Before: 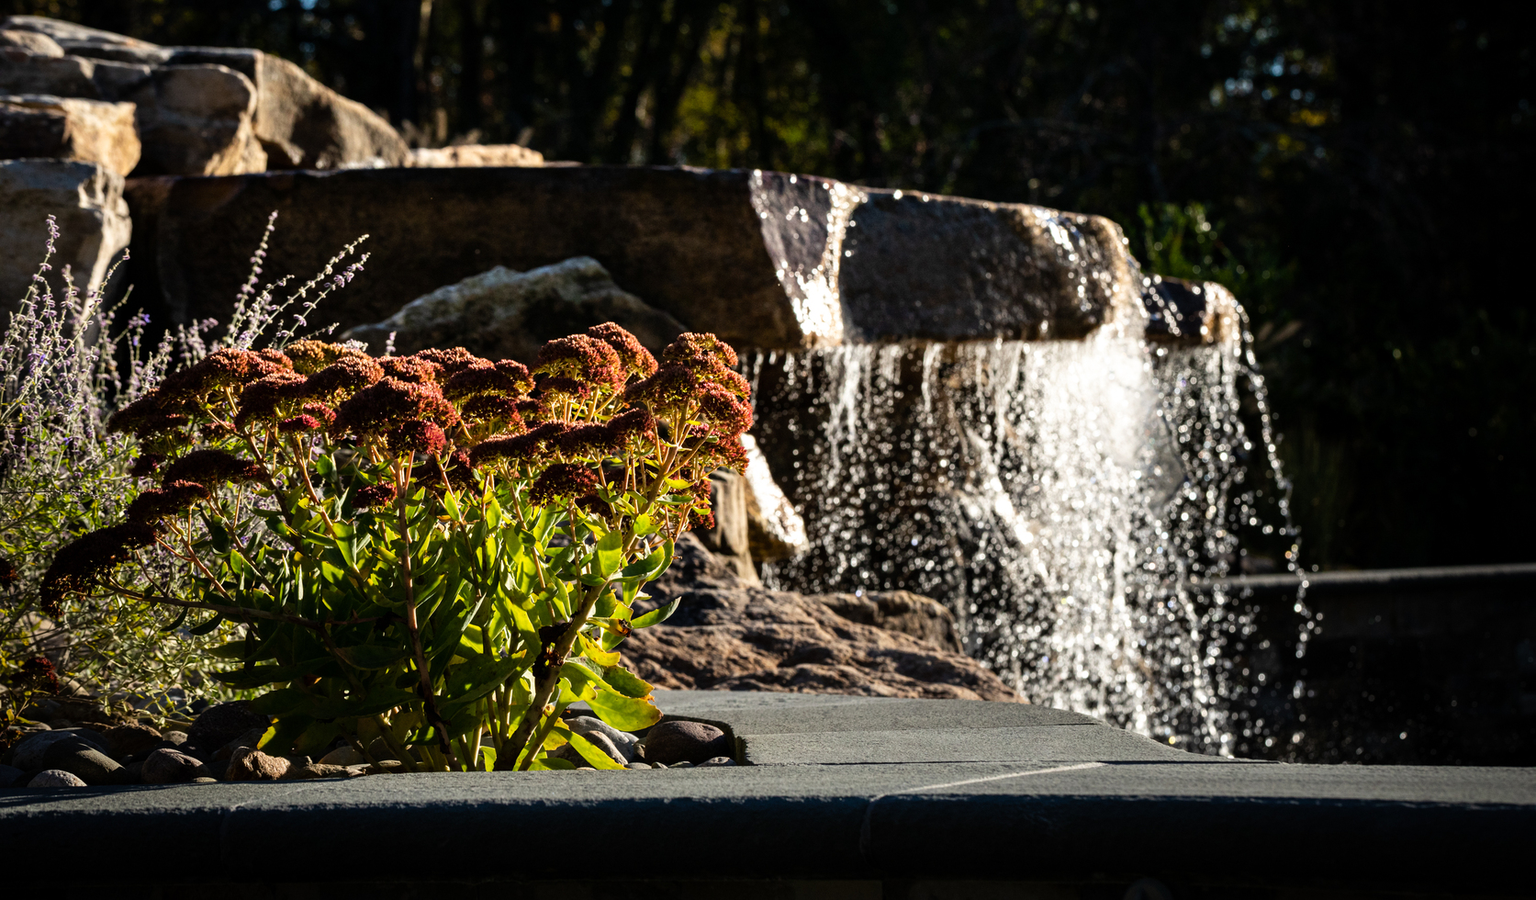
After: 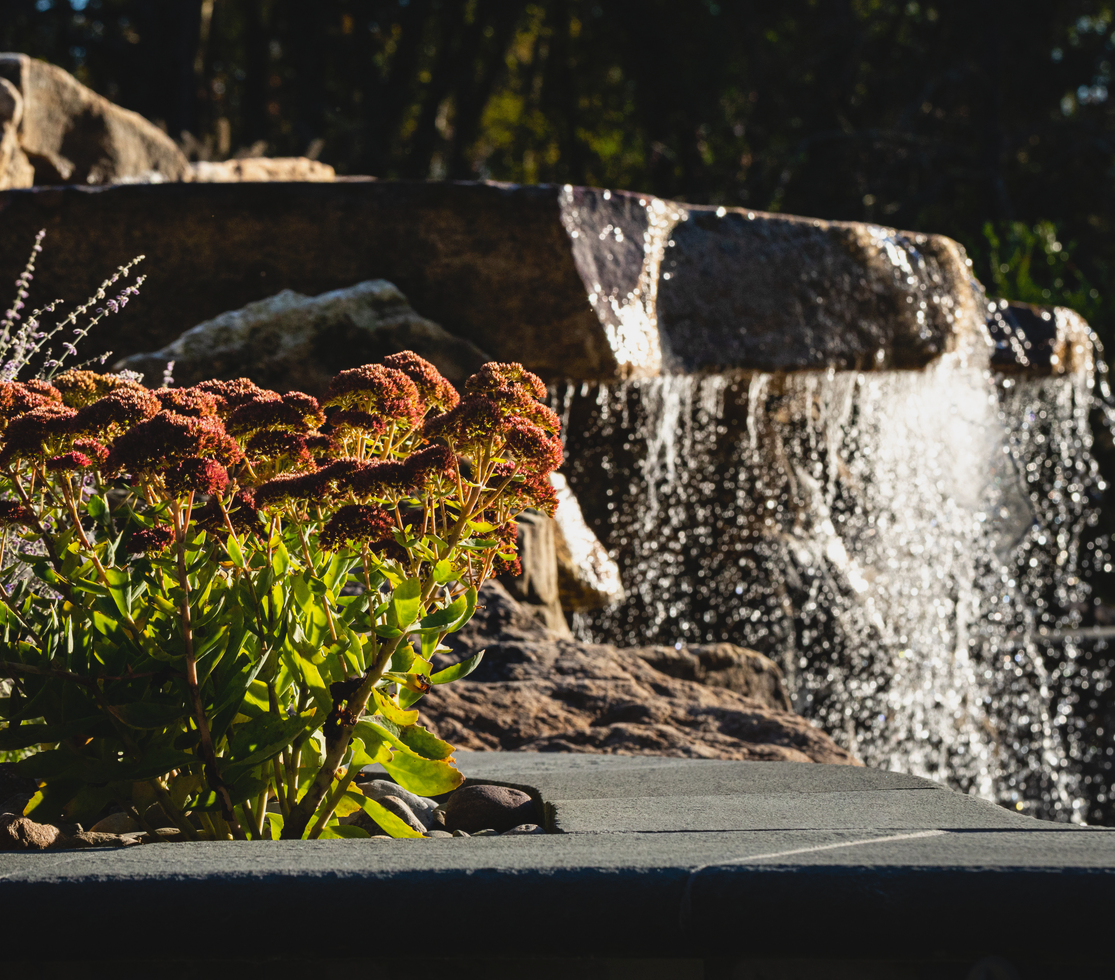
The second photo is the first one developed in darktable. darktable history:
crop: left 15.419%, right 17.914%
contrast brightness saturation: contrast -0.11
